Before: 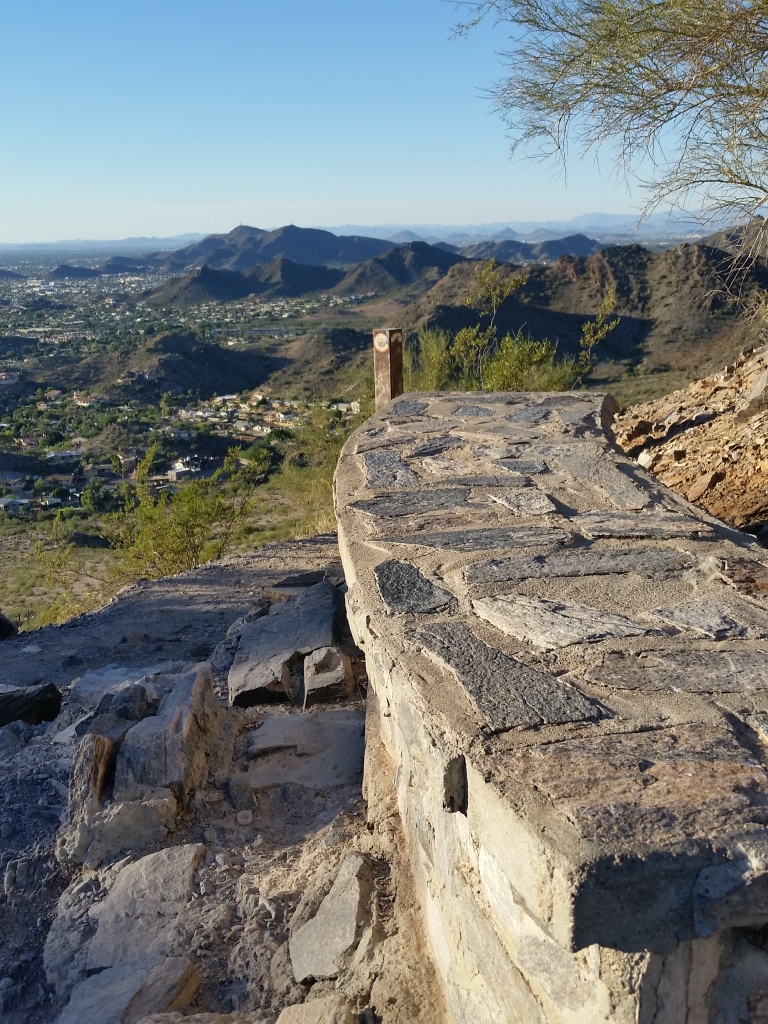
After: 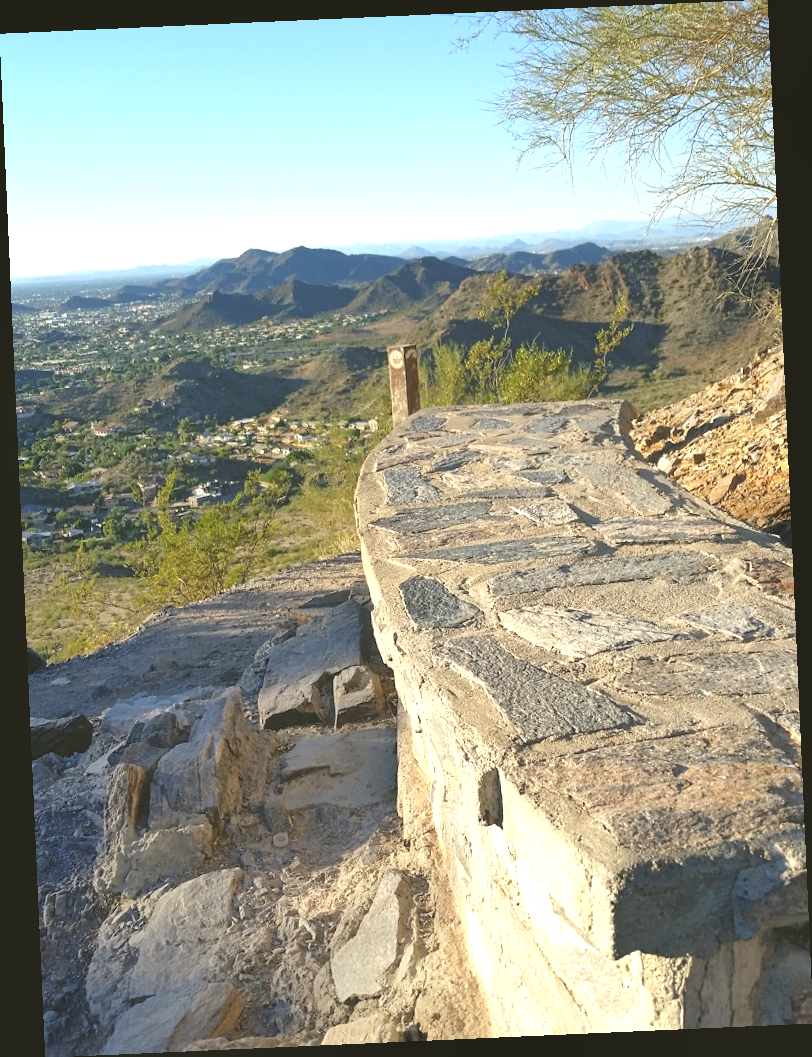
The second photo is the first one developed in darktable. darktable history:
exposure: black level correction -0.005, exposure 1.002 EV, compensate highlight preservation false
contrast equalizer: y [[0.439, 0.44, 0.442, 0.457, 0.493, 0.498], [0.5 ×6], [0.5 ×6], [0 ×6], [0 ×6]]
rotate and perspective: rotation -2.56°, automatic cropping off
color balance: mode lift, gamma, gain (sRGB), lift [1.04, 1, 1, 0.97], gamma [1.01, 1, 1, 0.97], gain [0.96, 1, 1, 0.97]
